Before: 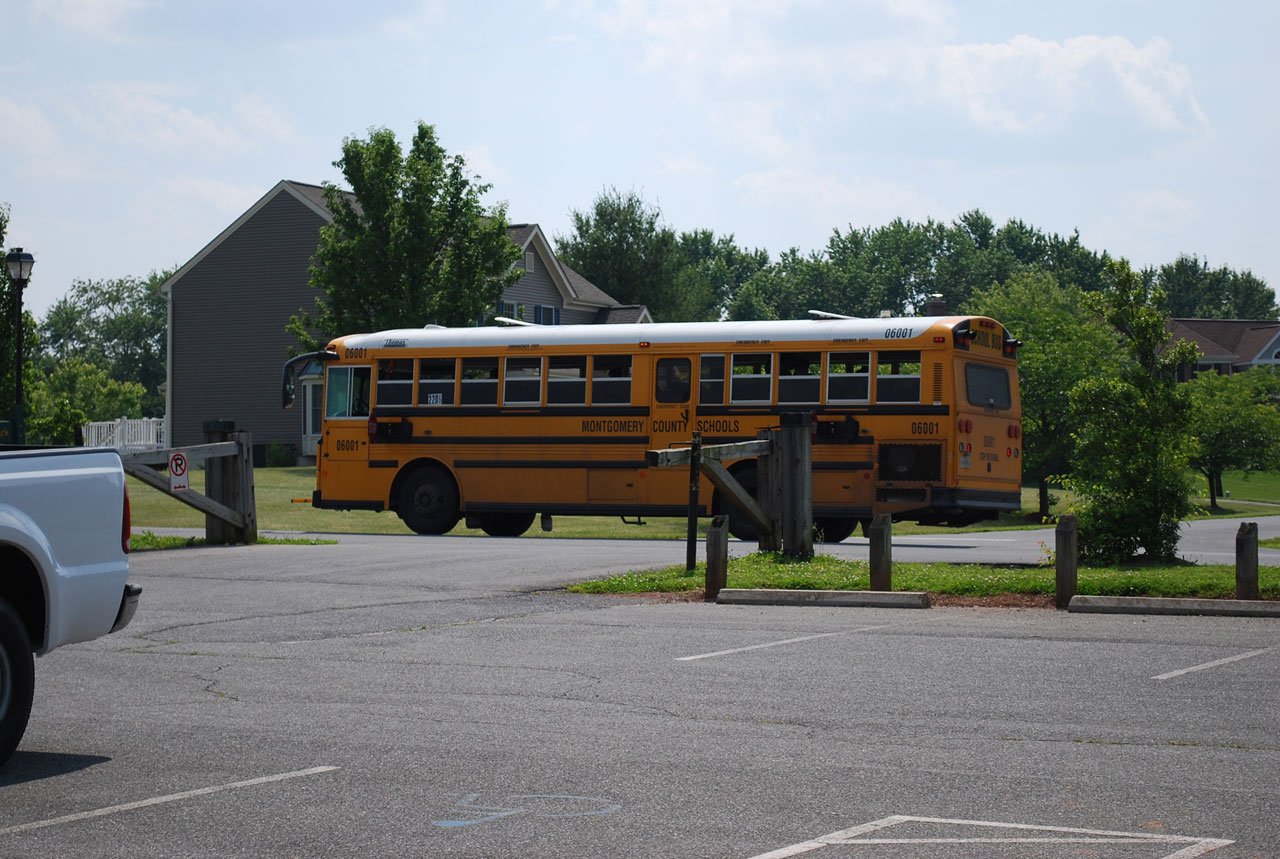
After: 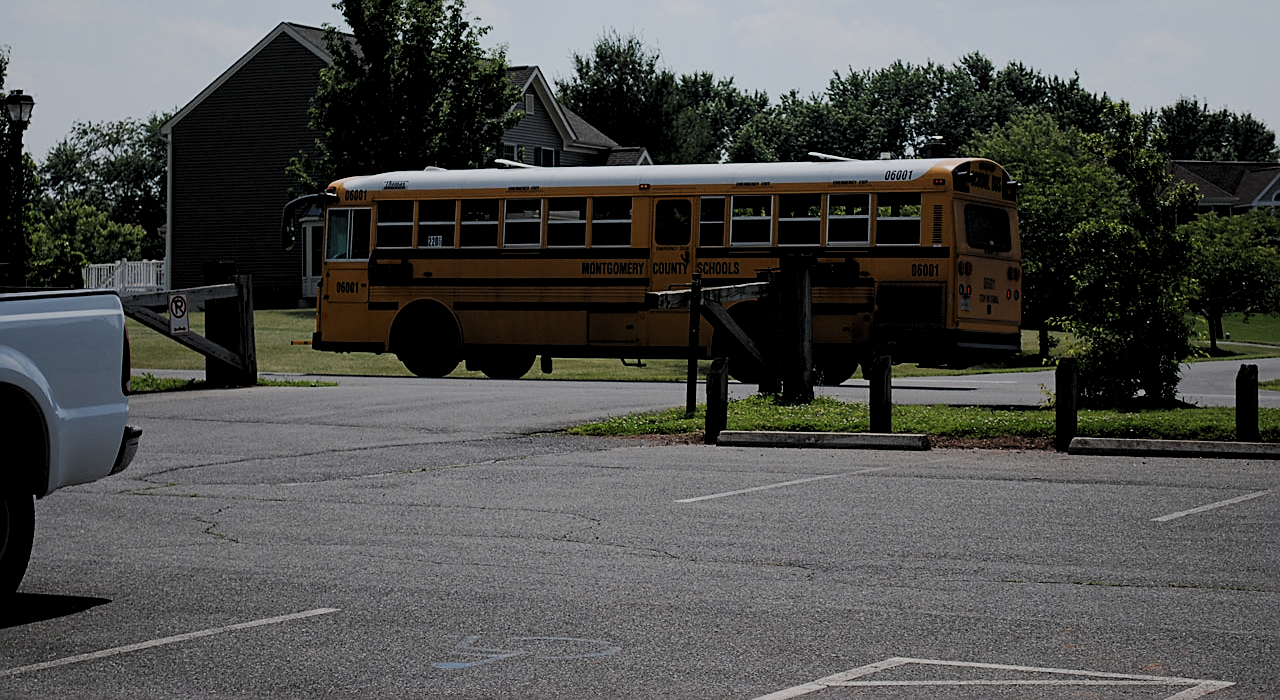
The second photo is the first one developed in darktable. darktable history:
crop and rotate: top 18.507%
sharpen: on, module defaults
levels: levels [0.116, 0.574, 1]
filmic rgb: black relative exposure -7.65 EV, white relative exposure 4.56 EV, hardness 3.61, contrast 1.05
